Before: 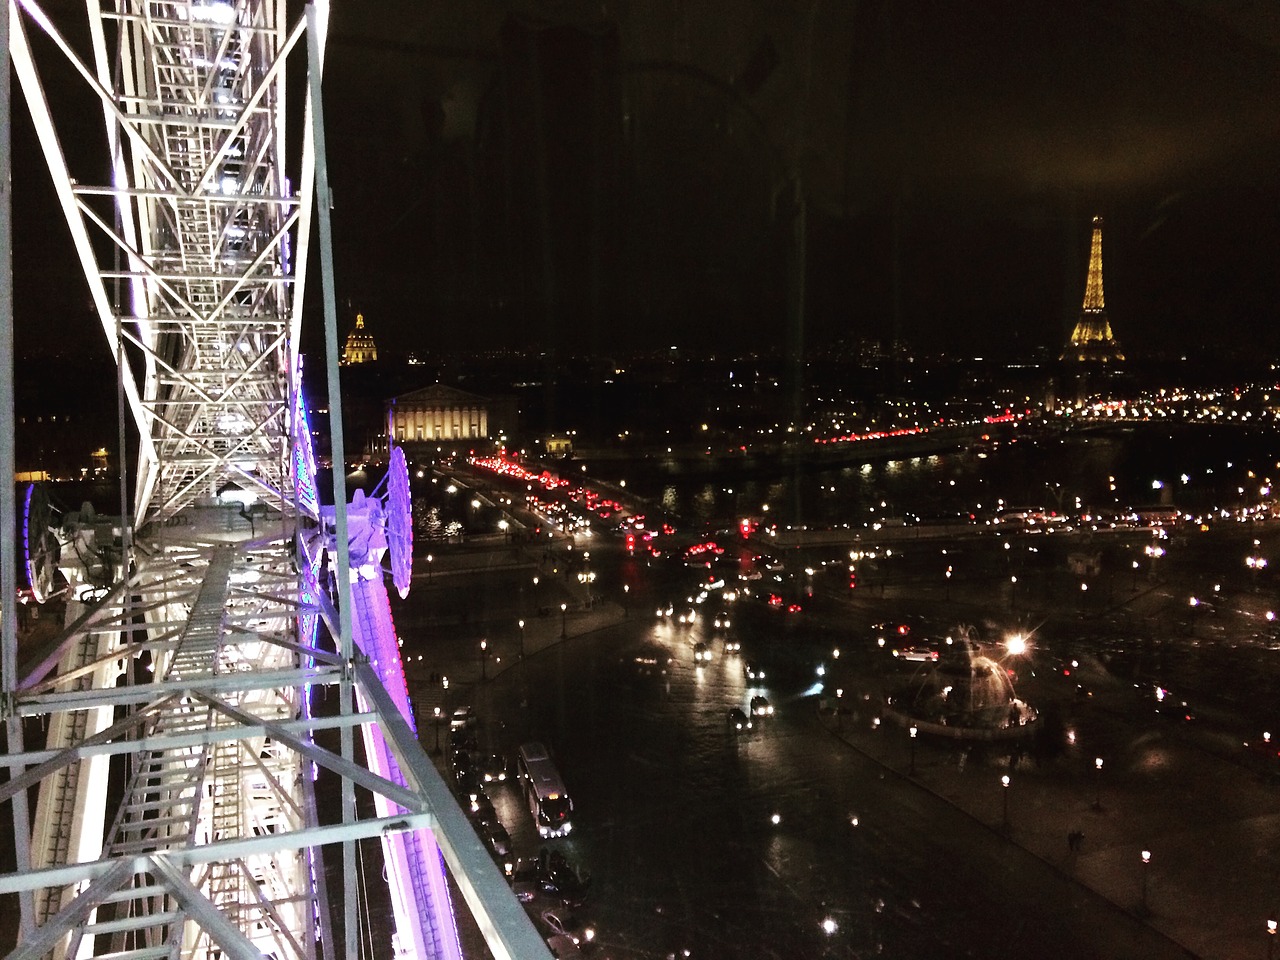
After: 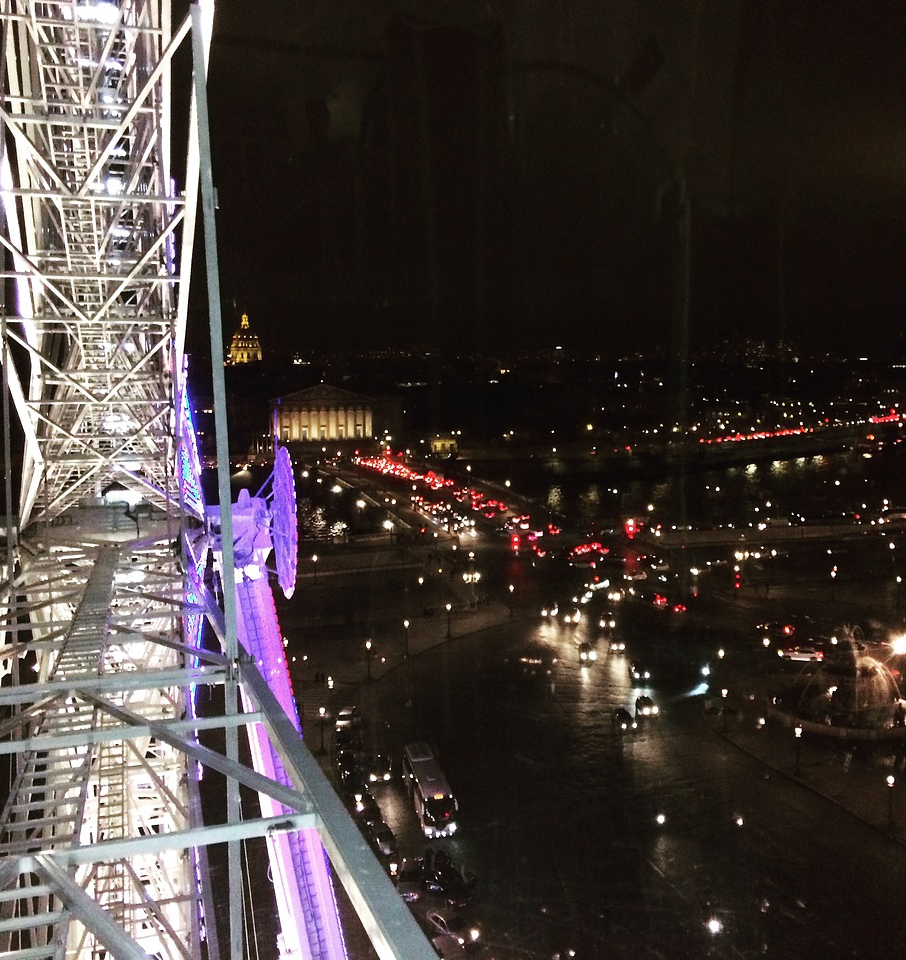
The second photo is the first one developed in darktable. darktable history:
crop and rotate: left 9.008%, right 20.166%
